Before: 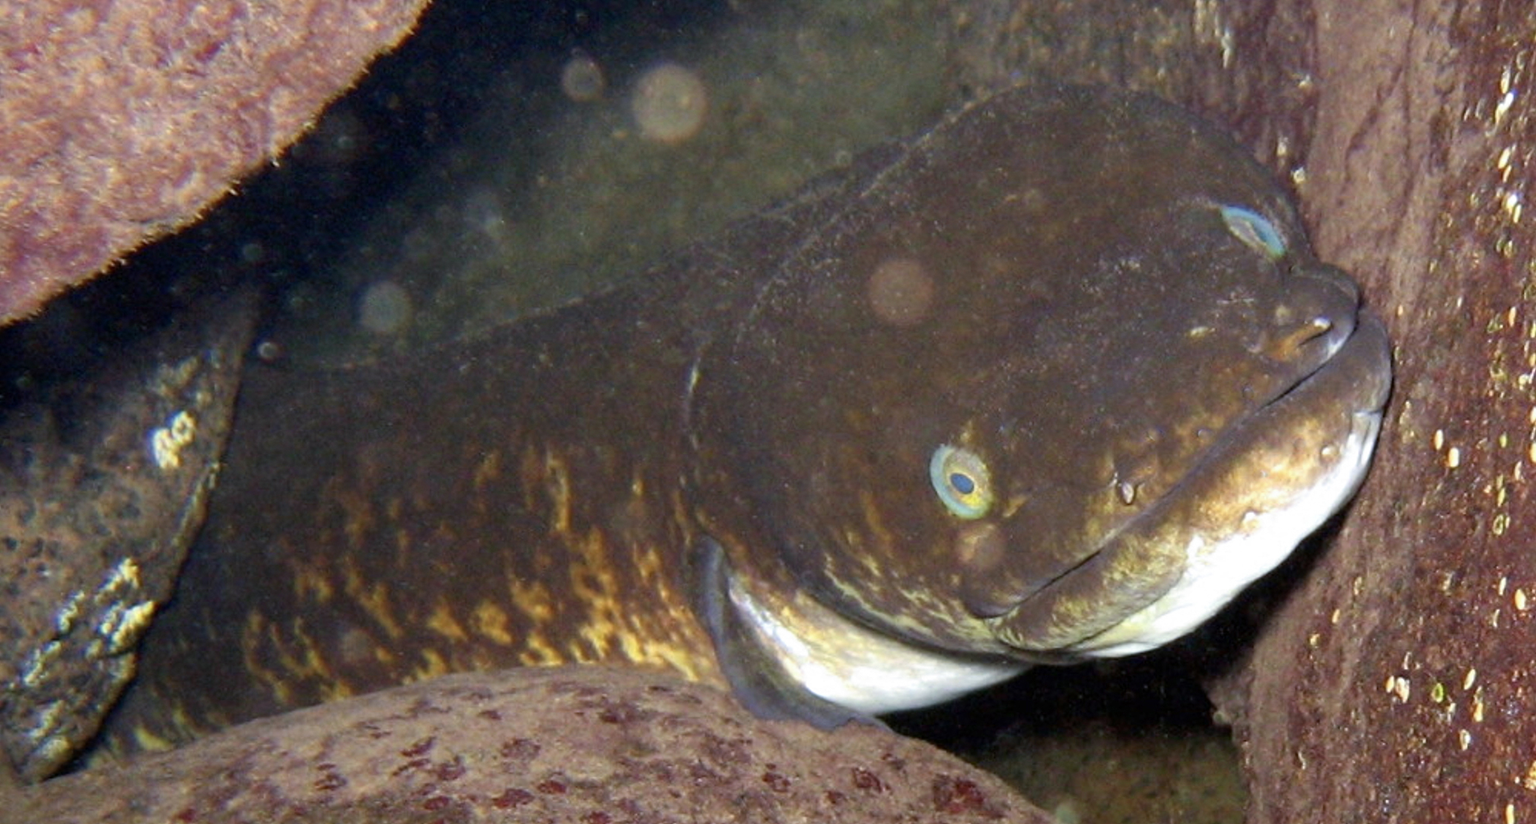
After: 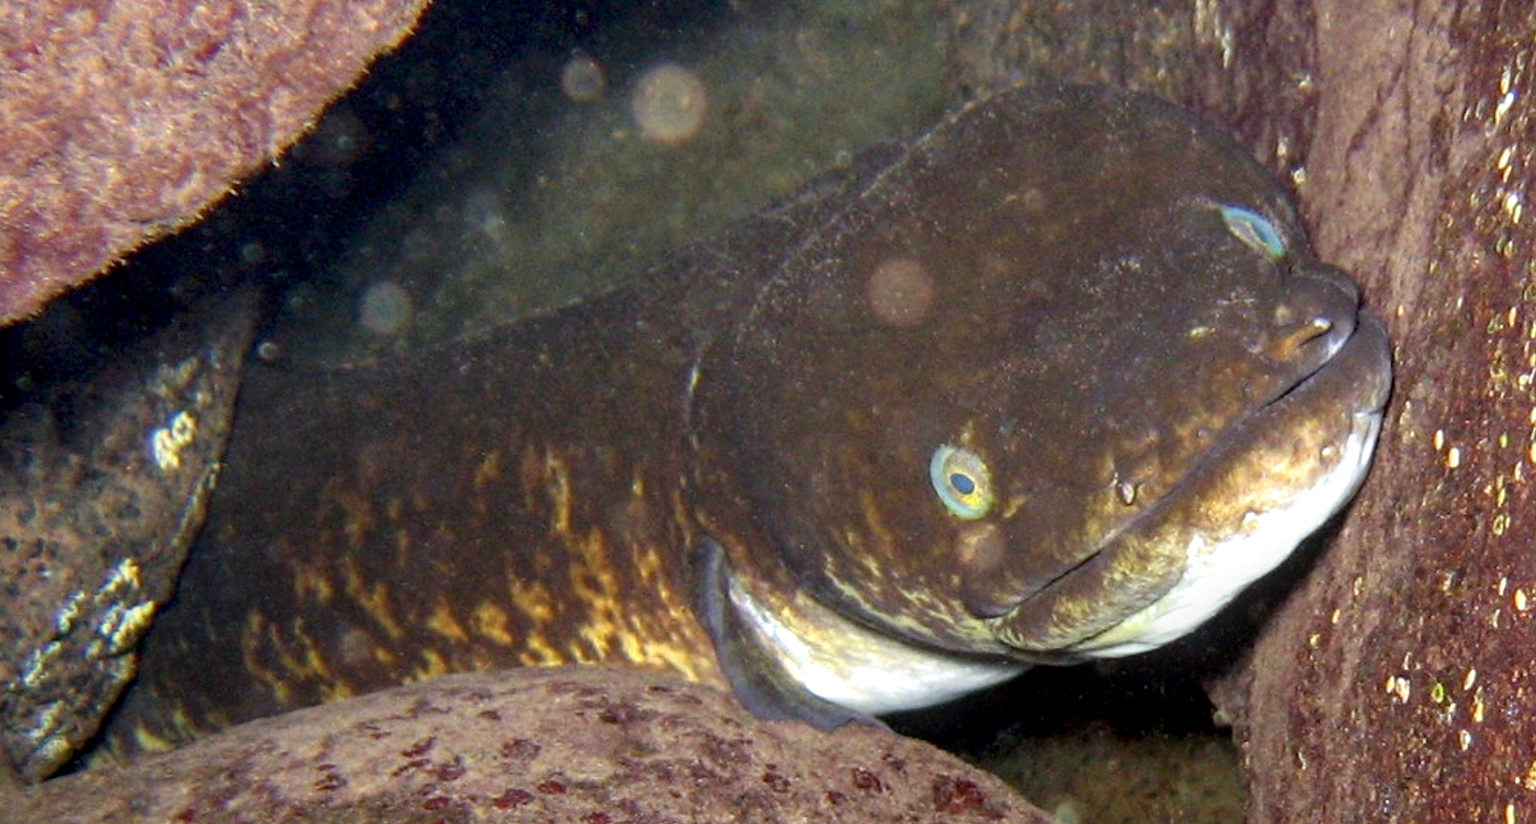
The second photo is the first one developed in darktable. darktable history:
color correction: highlights b* 0.06, saturation 0.981
local contrast: detail 130%
